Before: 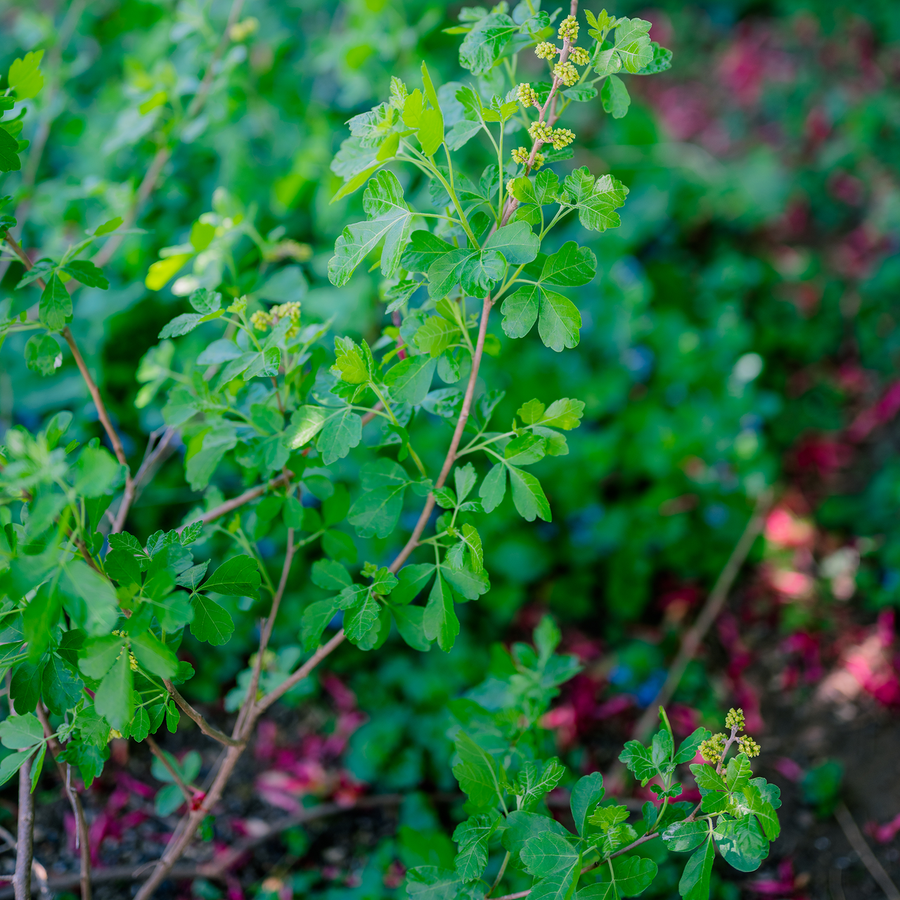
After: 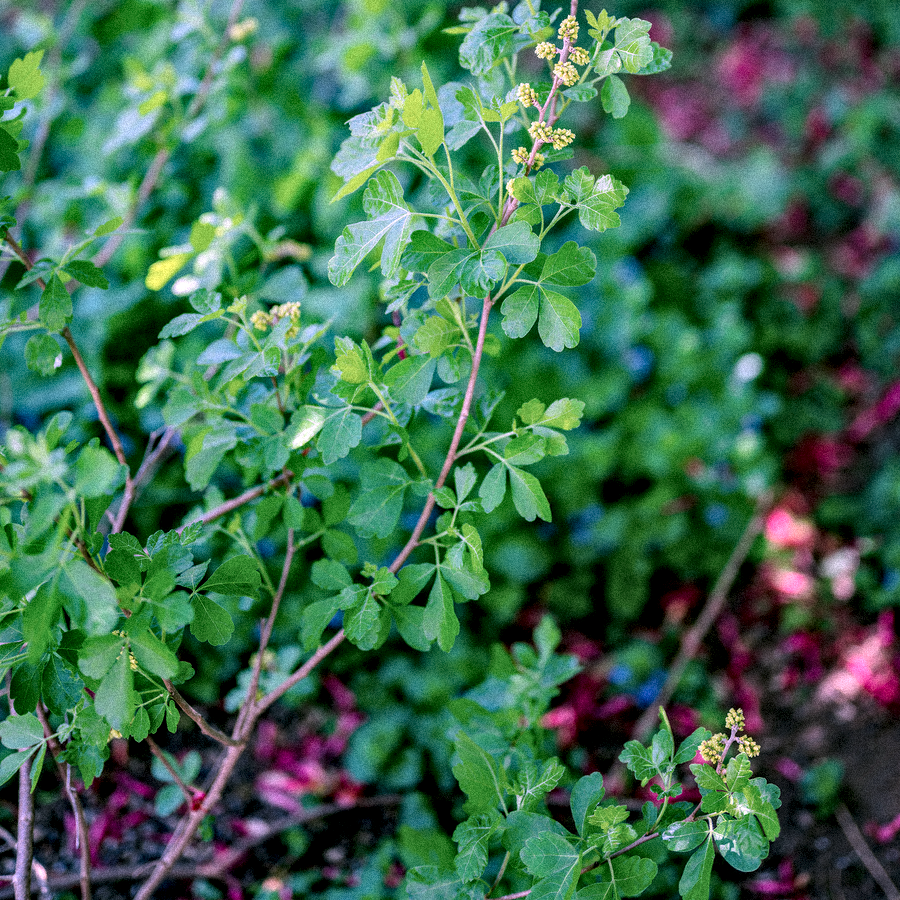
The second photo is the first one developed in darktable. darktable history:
color correction: highlights a* 15.46, highlights b* -20.56
local contrast: on, module defaults
contrast equalizer: y [[0.545, 0.572, 0.59, 0.59, 0.571, 0.545], [0.5 ×6], [0.5 ×6], [0 ×6], [0 ×6]]
grain: strength 35%, mid-tones bias 0%
